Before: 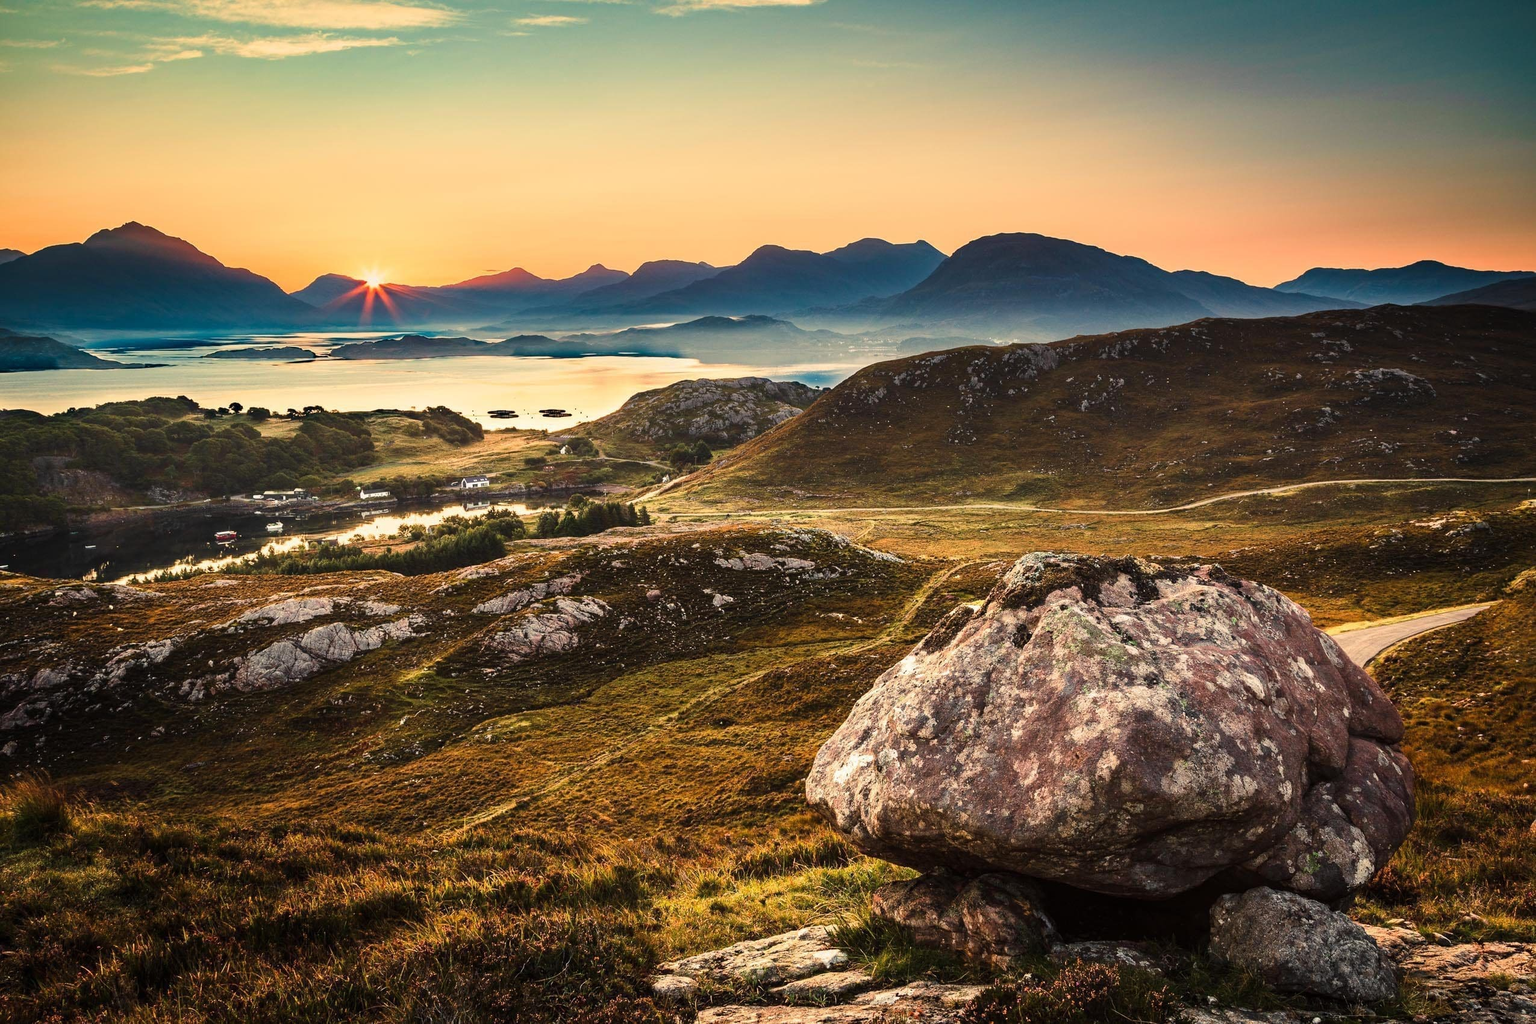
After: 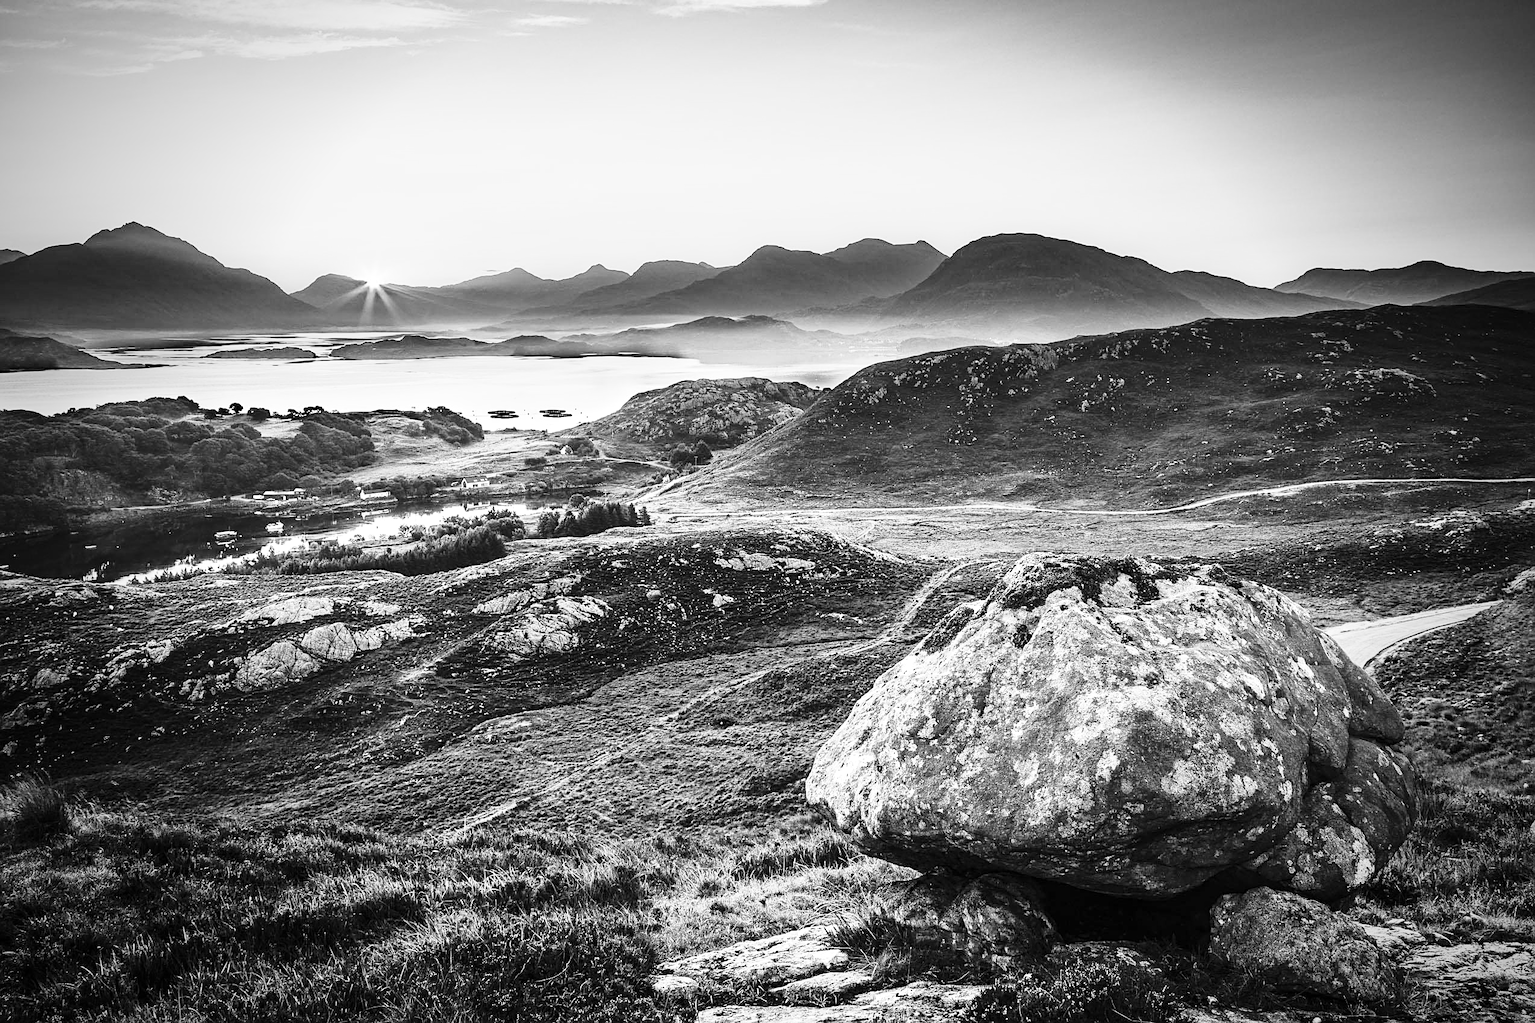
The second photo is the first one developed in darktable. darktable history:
base curve: curves: ch0 [(0, 0) (0.028, 0.03) (0.121, 0.232) (0.46, 0.748) (0.859, 0.968) (1, 1)], preserve colors none
monochrome: a 73.58, b 64.21
sharpen: on, module defaults
vignetting: fall-off start 71.74%
color balance rgb: linear chroma grading › shadows -2.2%, linear chroma grading › highlights -15%, linear chroma grading › global chroma -10%, linear chroma grading › mid-tones -10%, perceptual saturation grading › global saturation 45%, perceptual saturation grading › highlights -50%, perceptual saturation grading › shadows 30%, perceptual brilliance grading › global brilliance 18%, global vibrance 45%
